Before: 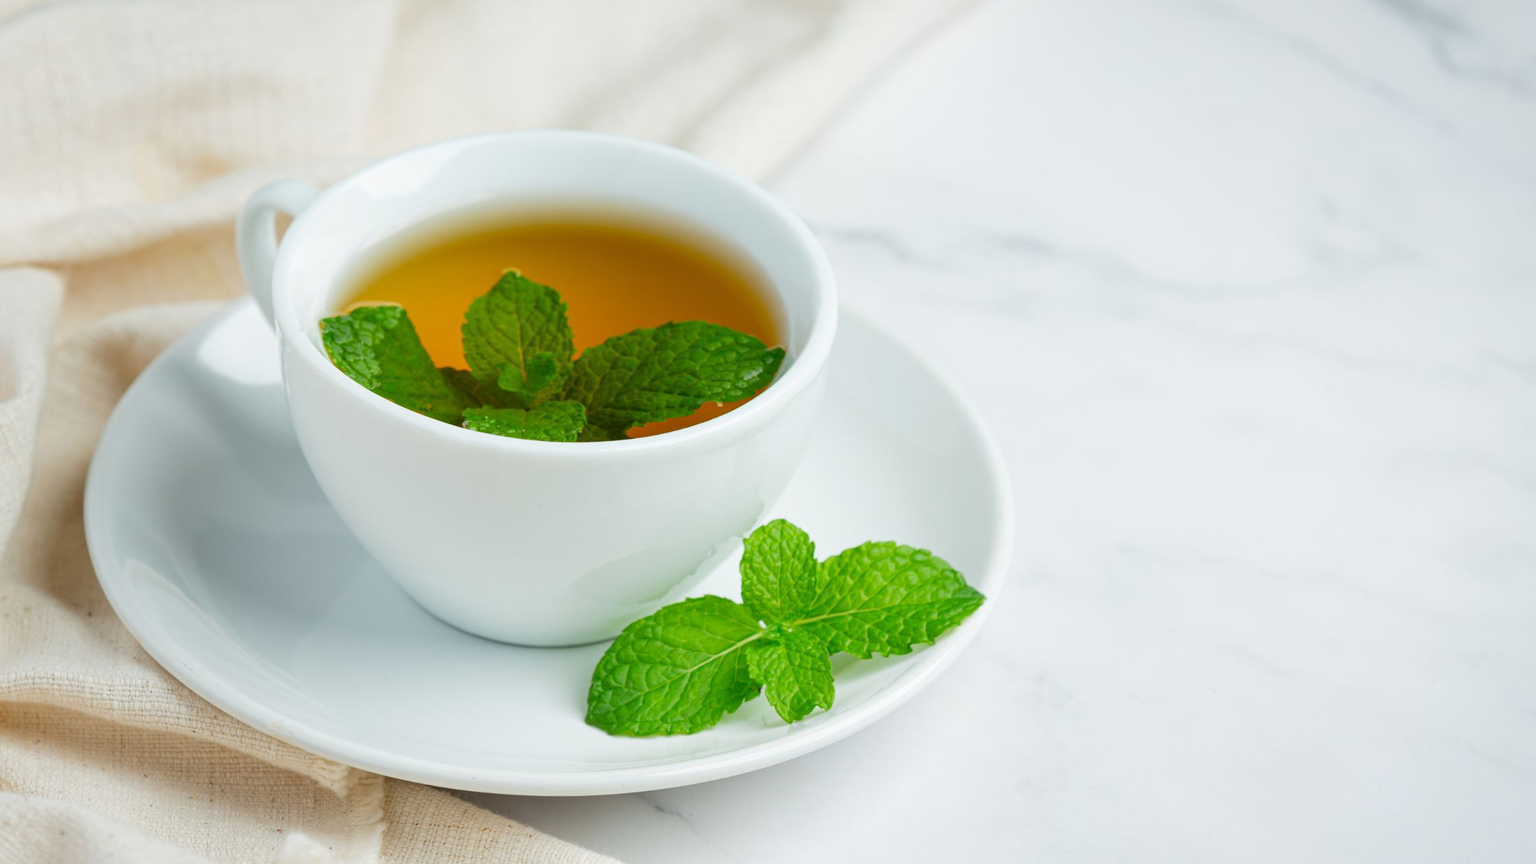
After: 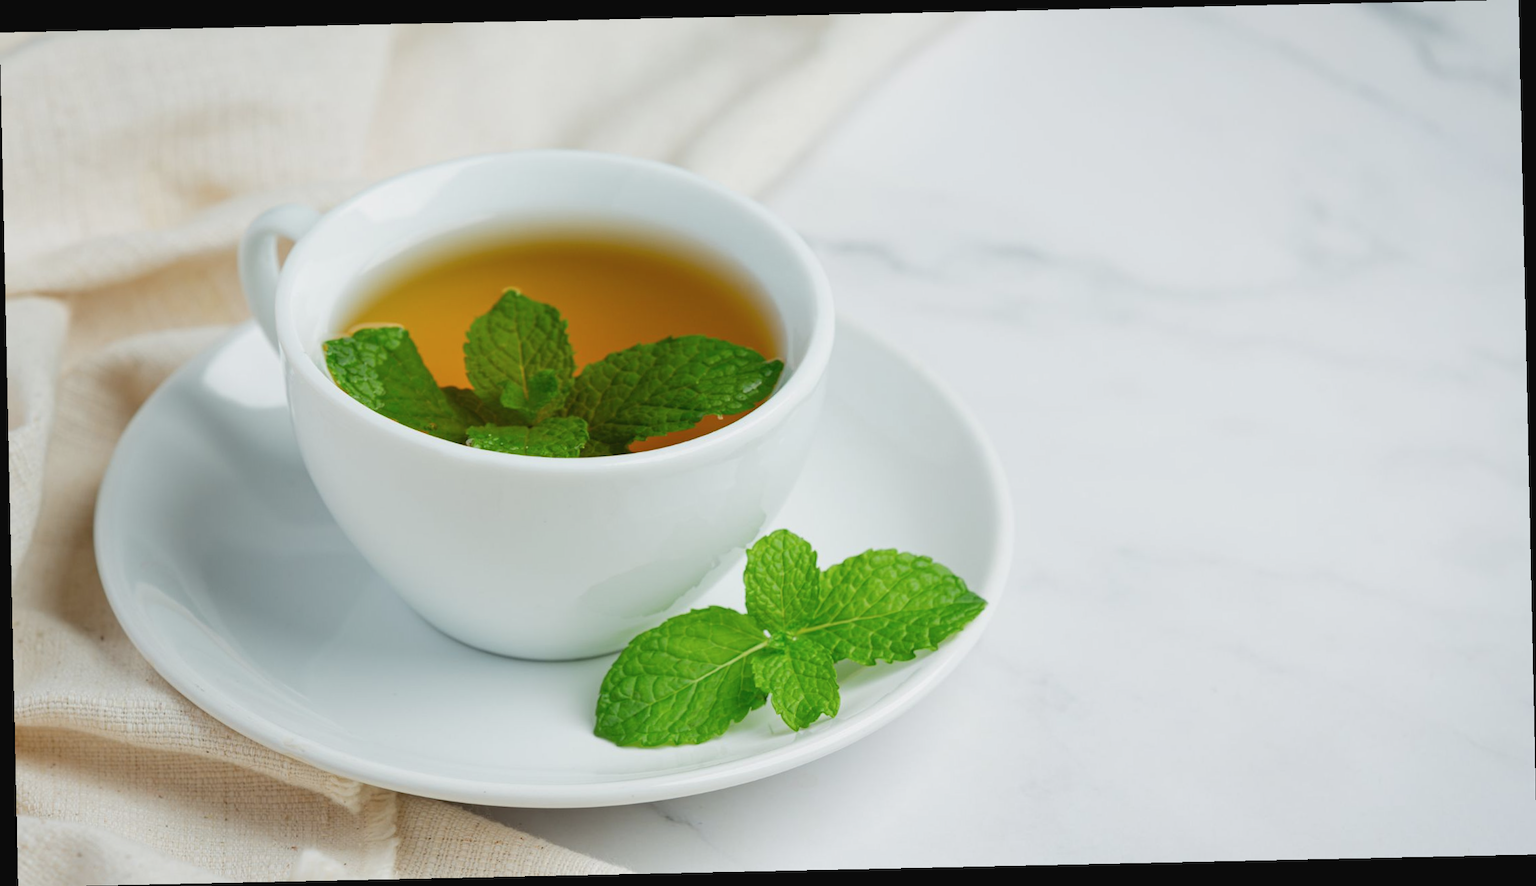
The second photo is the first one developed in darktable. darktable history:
contrast brightness saturation: contrast -0.08, brightness -0.04, saturation -0.11
rotate and perspective: rotation -1.24°, automatic cropping off
